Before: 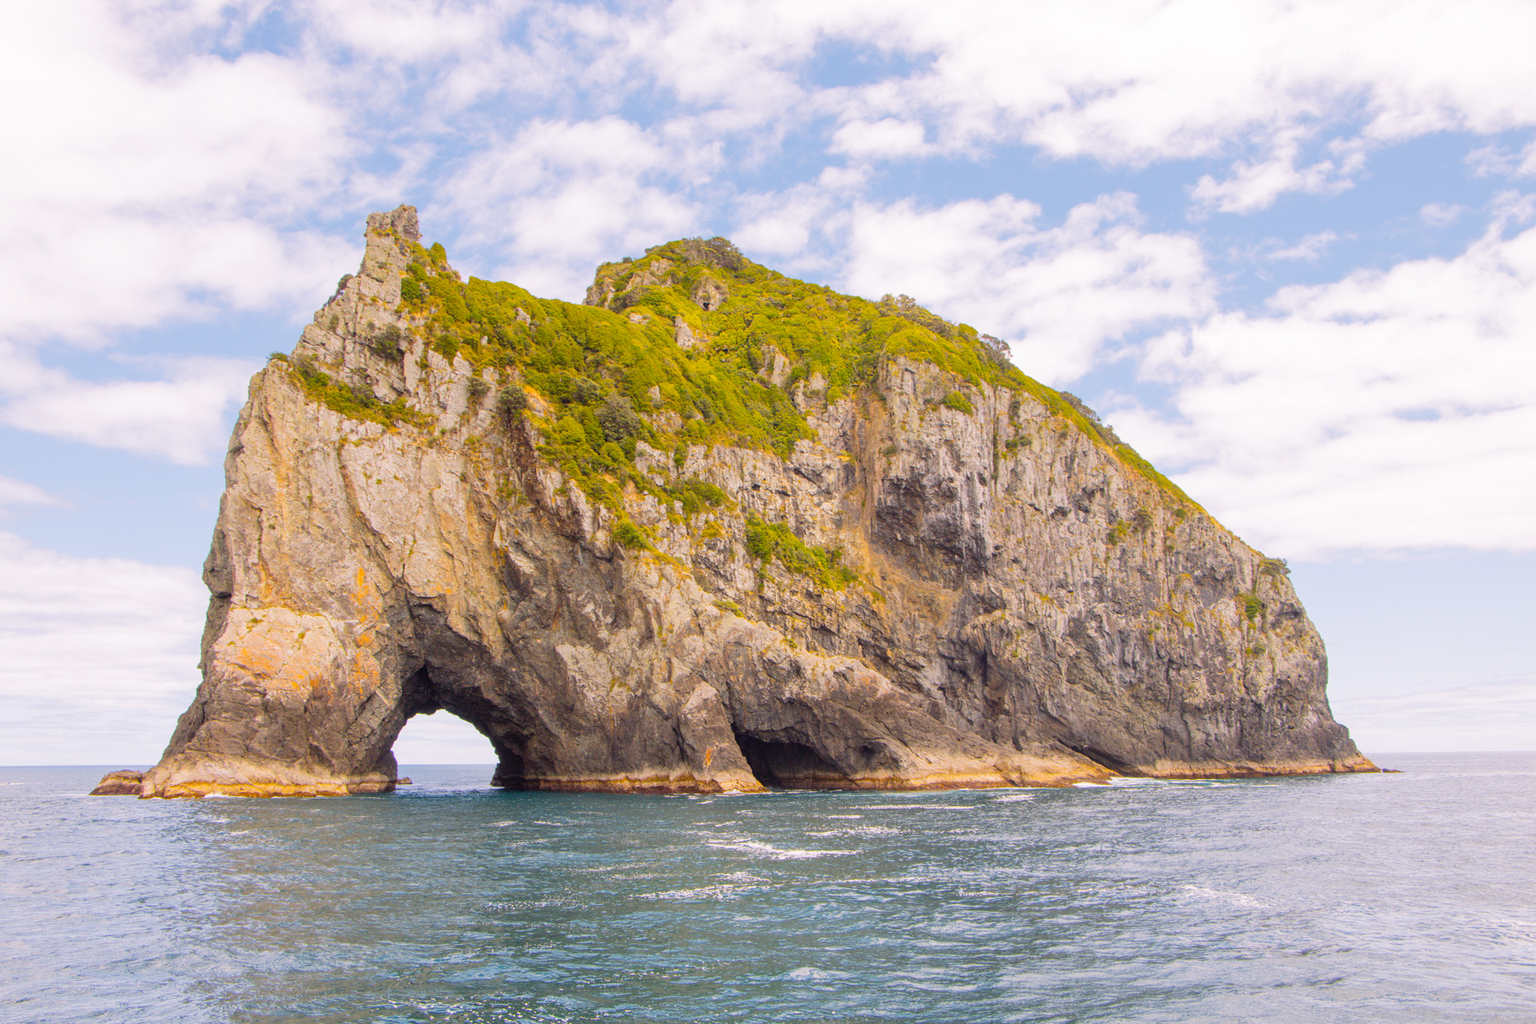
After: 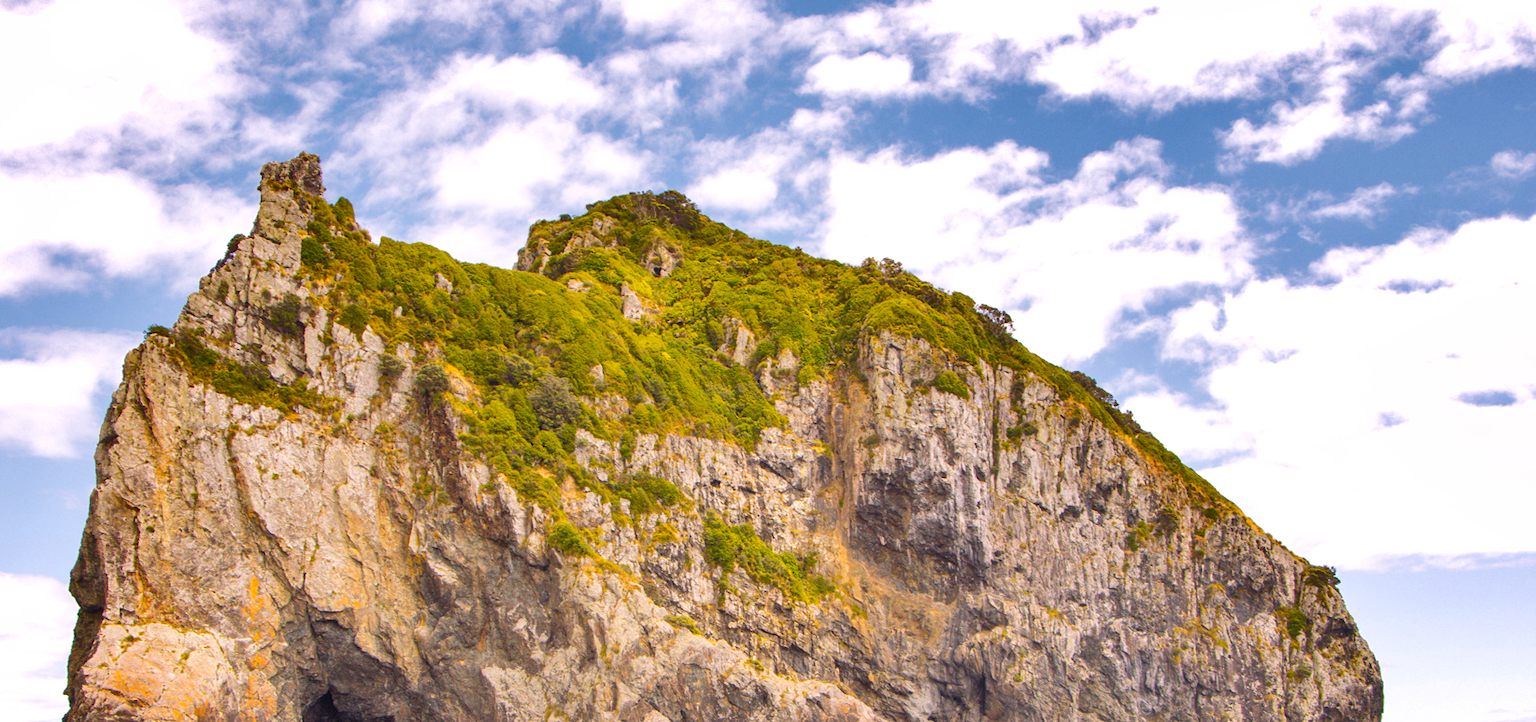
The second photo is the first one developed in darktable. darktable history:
crop and rotate: left 9.345%, top 7.22%, right 4.982%, bottom 32.331%
shadows and highlights: shadows 30.63, highlights -63.22, shadows color adjustment 98%, highlights color adjustment 58.61%, soften with gaussian
exposure: black level correction 0, exposure 0.3 EV, compensate highlight preservation false
color balance rgb: on, module defaults
